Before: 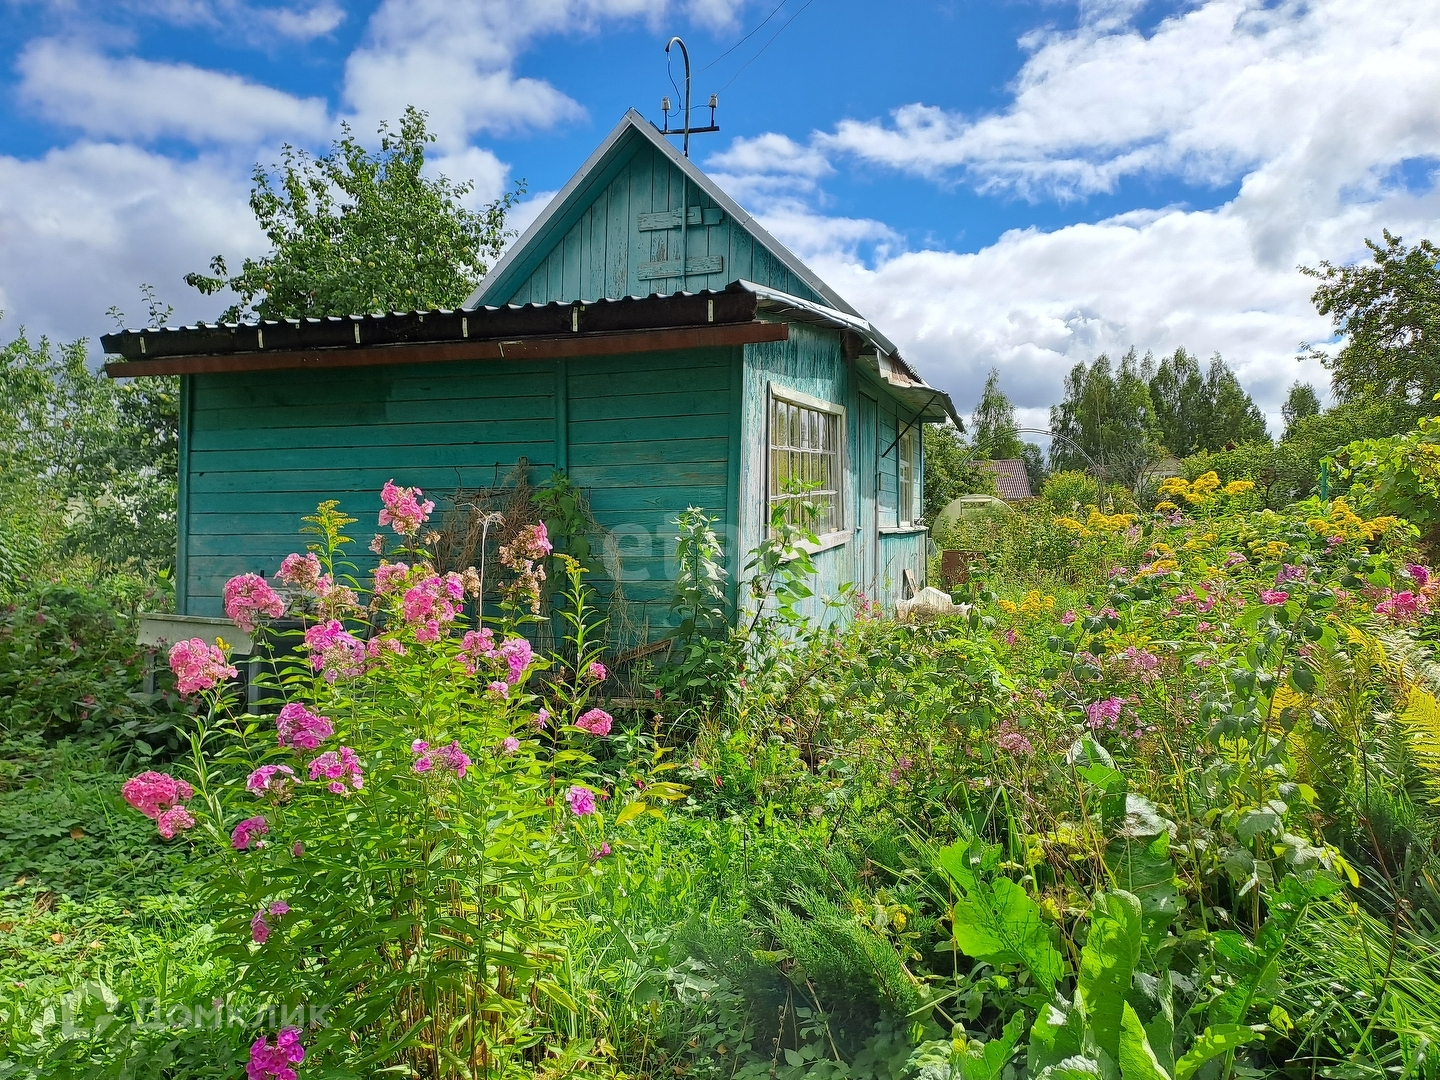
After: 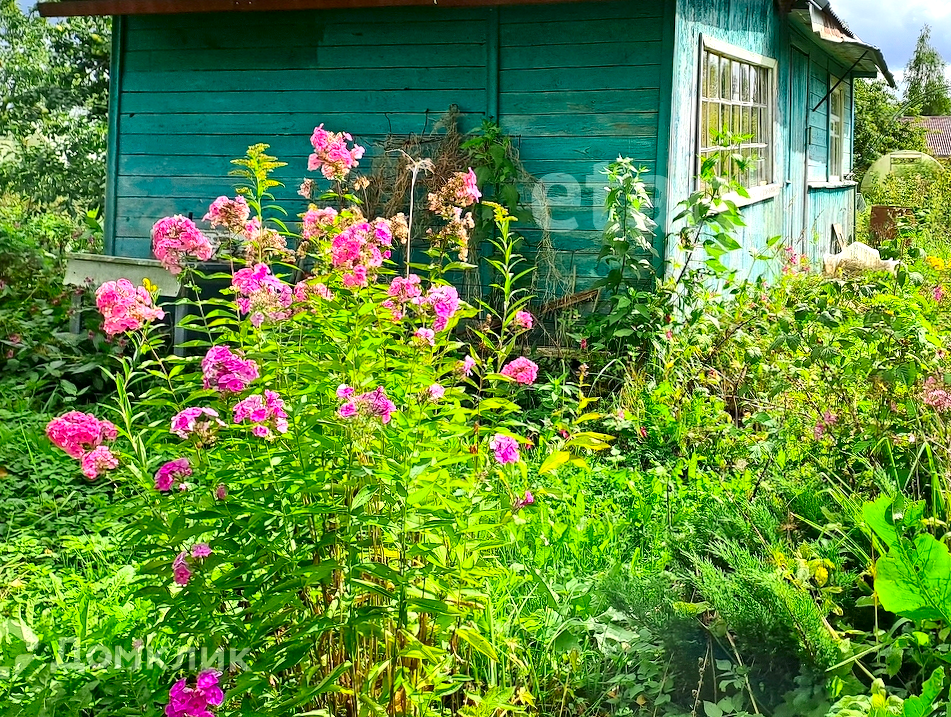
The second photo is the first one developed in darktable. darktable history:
exposure: black level correction 0.001, exposure 0.5 EV, compensate highlight preservation false
contrast brightness saturation: contrast 0.181, saturation 0.302
crop and rotate: angle -1.1°, left 3.831%, top 31.901%, right 28.435%
local contrast: mode bilateral grid, contrast 30, coarseness 25, midtone range 0.2
